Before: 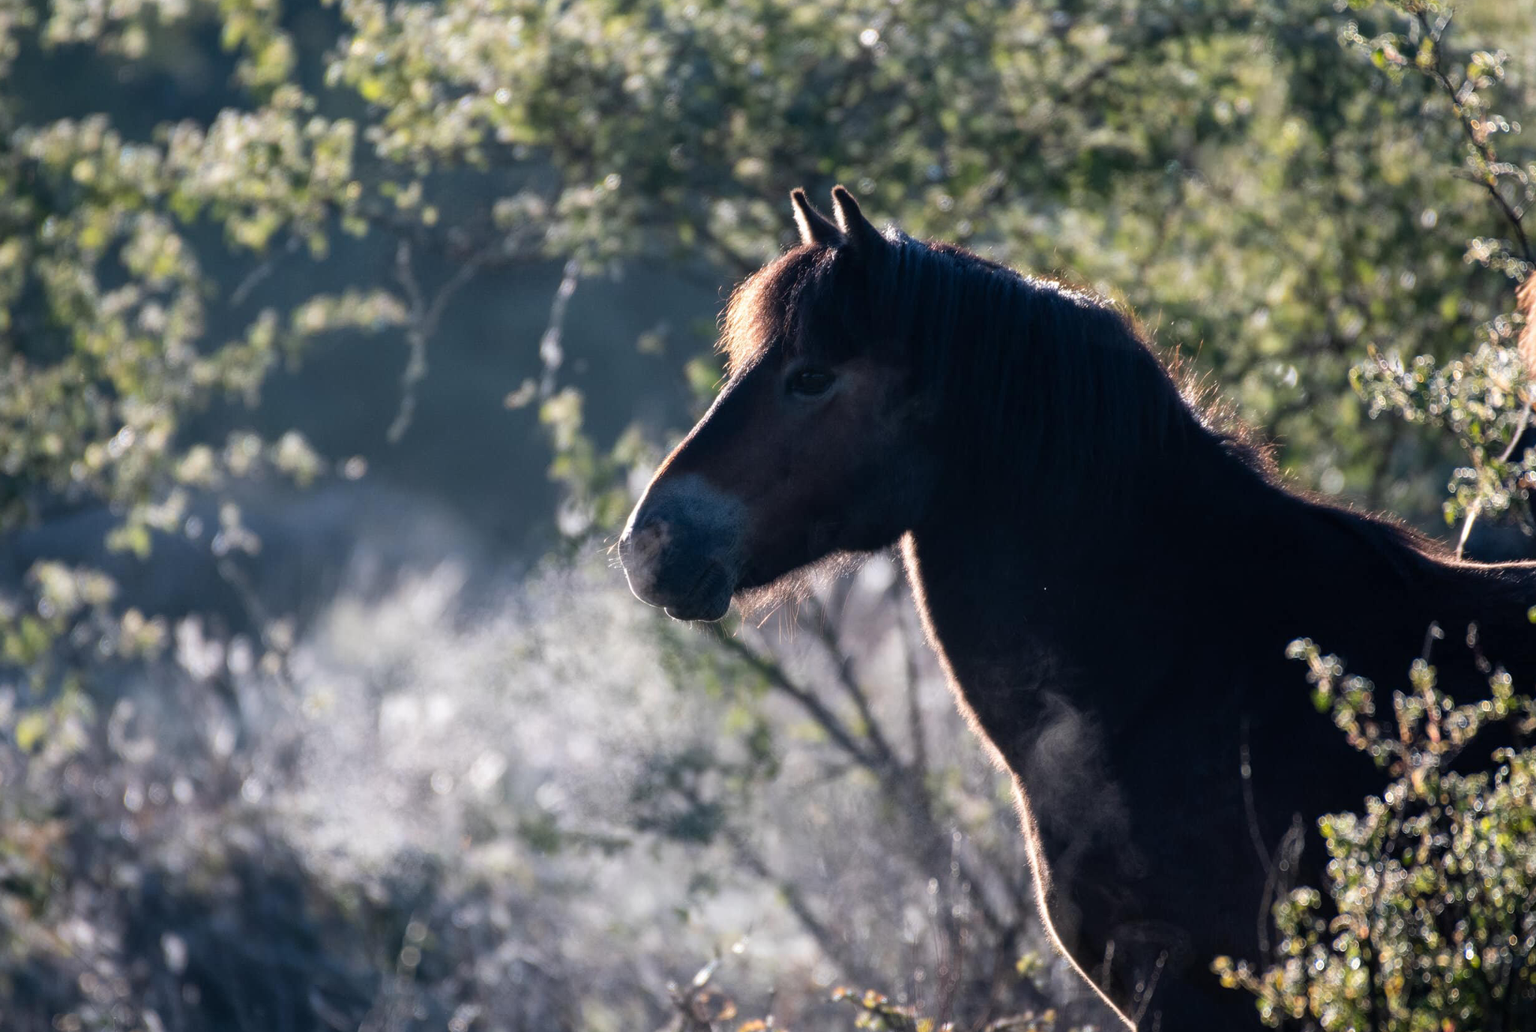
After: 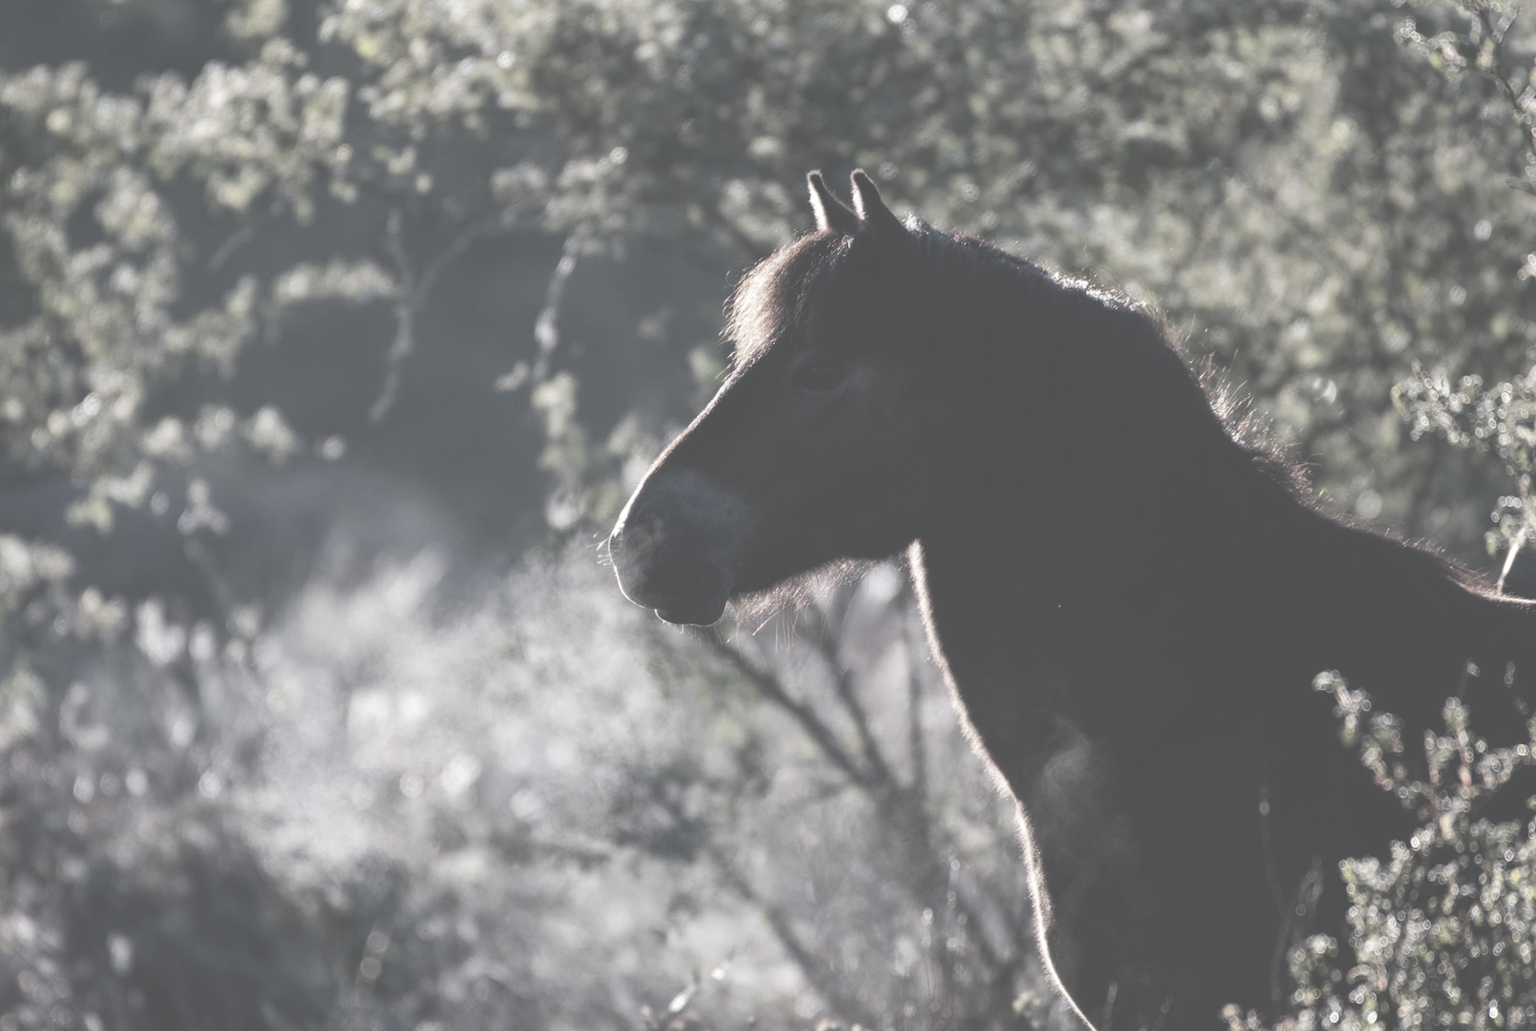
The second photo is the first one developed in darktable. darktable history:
exposure: black level correction -0.087, compensate highlight preservation false
crop and rotate: angle -2.38°
color zones: curves: ch1 [(0, 0.34) (0.143, 0.164) (0.286, 0.152) (0.429, 0.176) (0.571, 0.173) (0.714, 0.188) (0.857, 0.199) (1, 0.34)]
